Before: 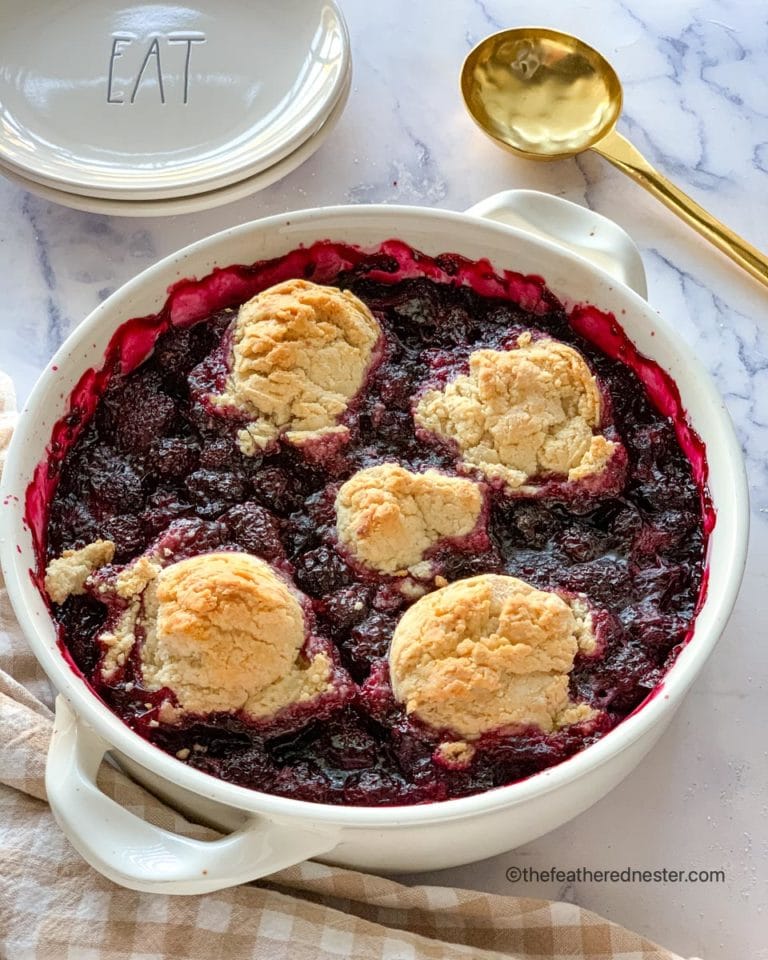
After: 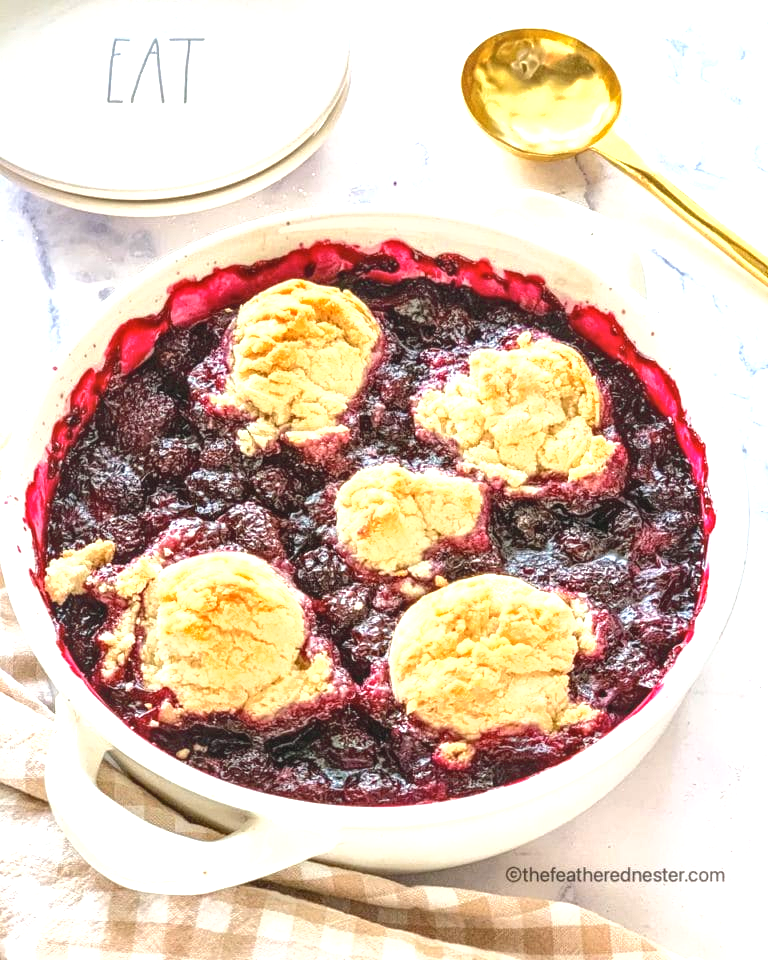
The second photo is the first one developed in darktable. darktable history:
local contrast: detail 110%
exposure: black level correction 0, exposure 1.45 EV, compensate exposure bias true, compensate highlight preservation false
shadows and highlights: shadows 62.66, white point adjustment 0.37, highlights -34.44, compress 83.82%
